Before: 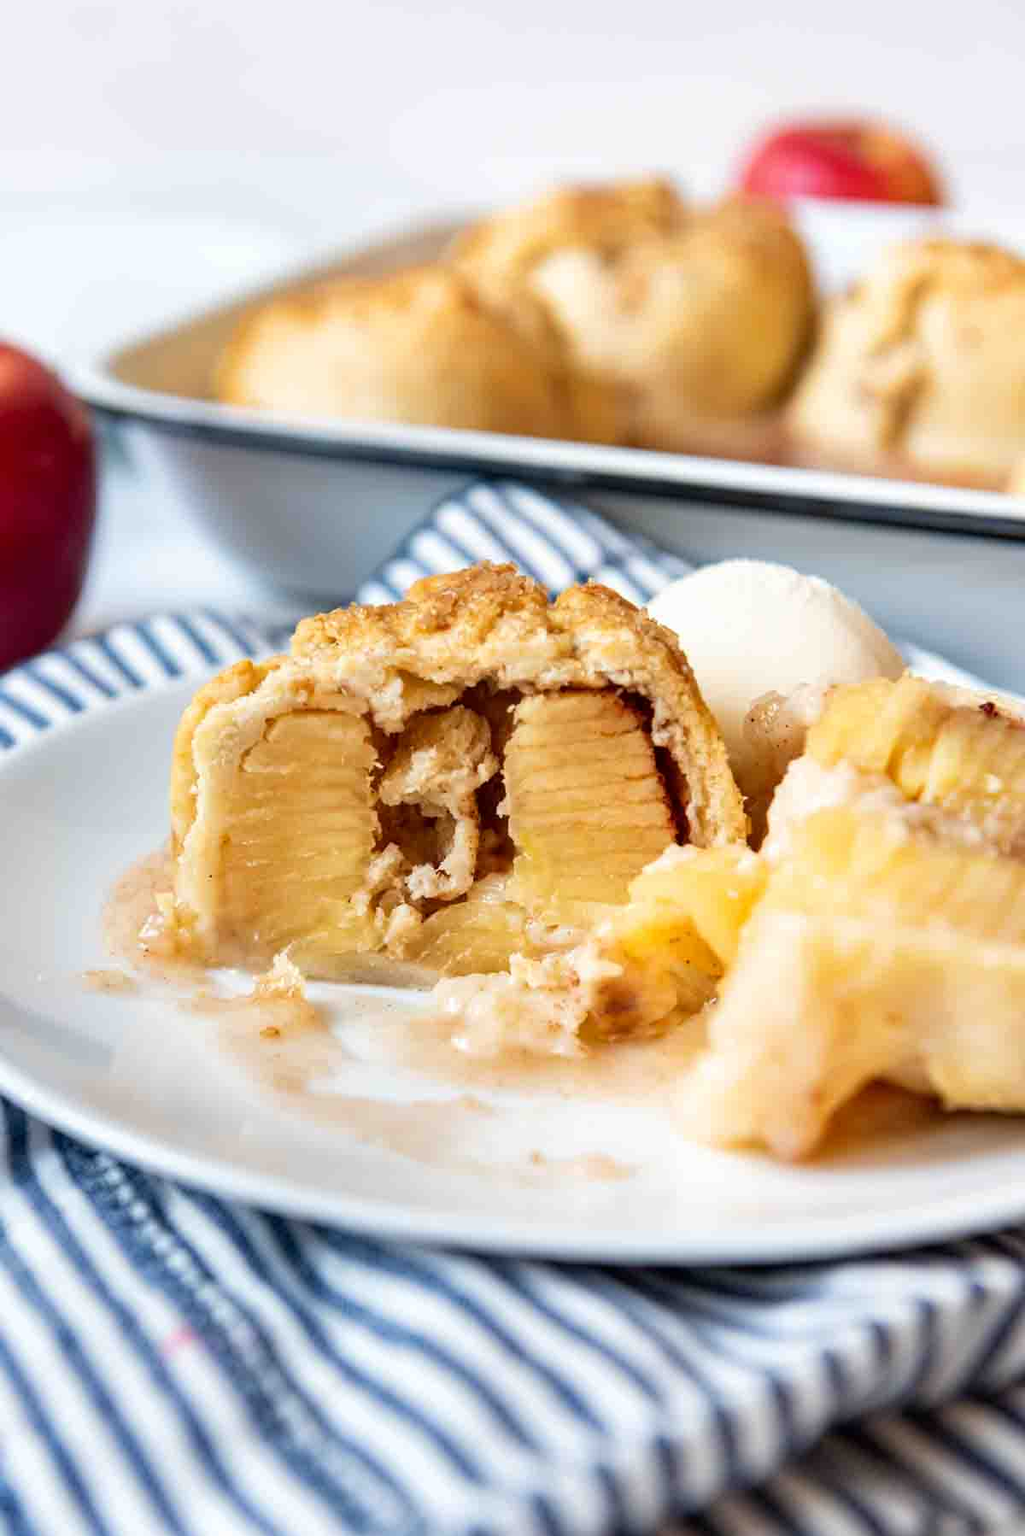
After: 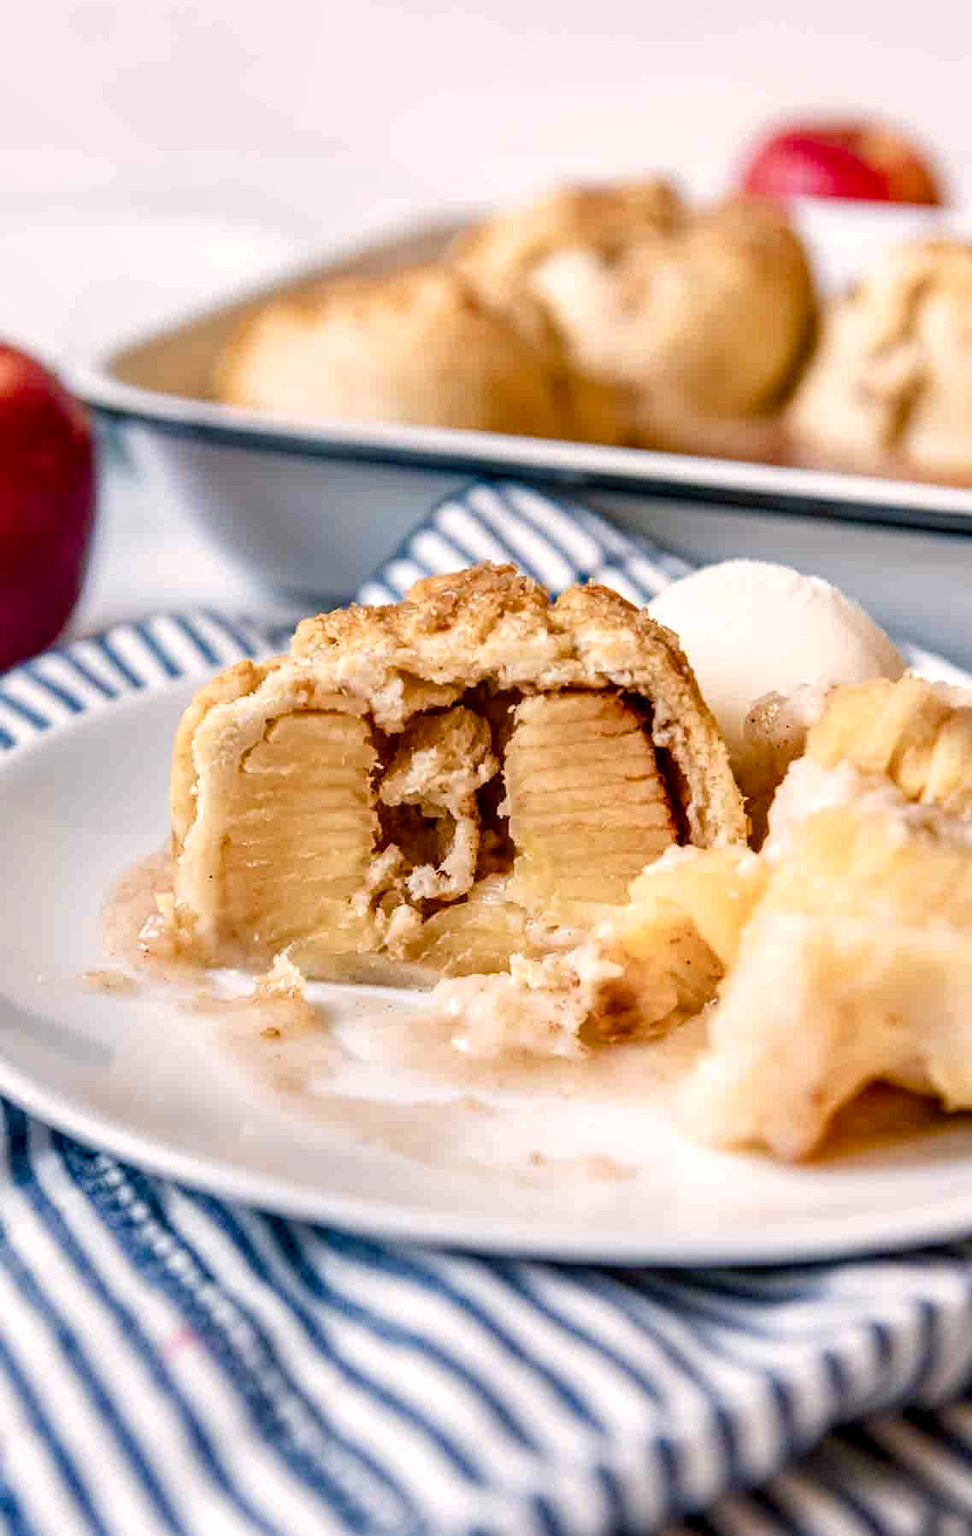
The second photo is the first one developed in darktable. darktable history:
local contrast: detail 130%
color balance rgb: shadows lift › luminance -9.813%, shadows lift › chroma 0.966%, shadows lift › hue 113.34°, highlights gain › chroma 2.354%, highlights gain › hue 38.07°, perceptual saturation grading › global saturation 20%, perceptual saturation grading › highlights -50.077%, perceptual saturation grading › shadows 30.759%, global vibrance 20%
crop and rotate: right 5.145%
